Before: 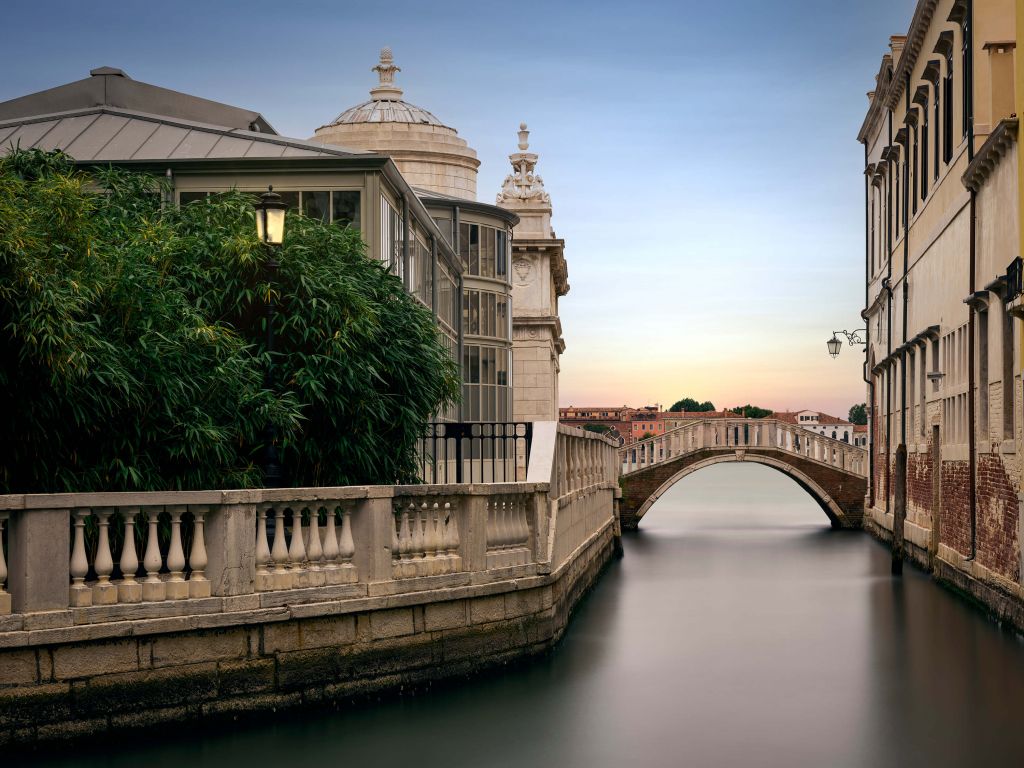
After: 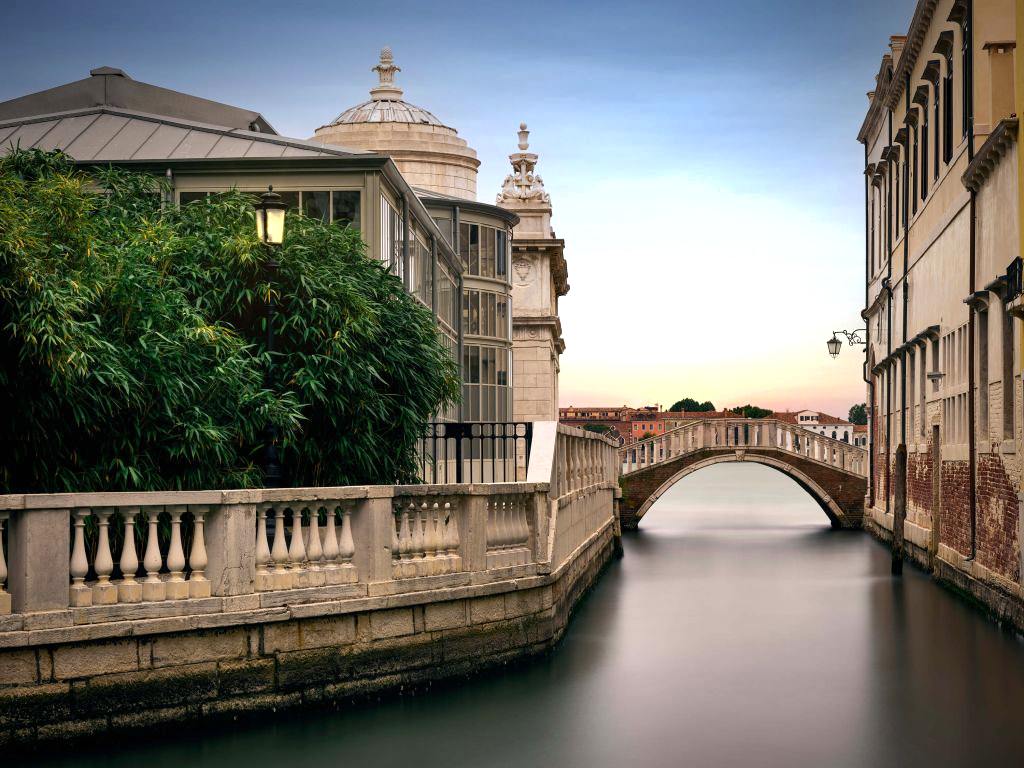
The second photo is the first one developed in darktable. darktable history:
color balance rgb: highlights gain › chroma 0.172%, highlights gain › hue 332.17°, perceptual saturation grading › global saturation 0.993%, perceptual brilliance grading › global brilliance 11.531%
vignetting: fall-off radius 59.7%, saturation -0.02, automatic ratio true
shadows and highlights: low approximation 0.01, soften with gaussian
